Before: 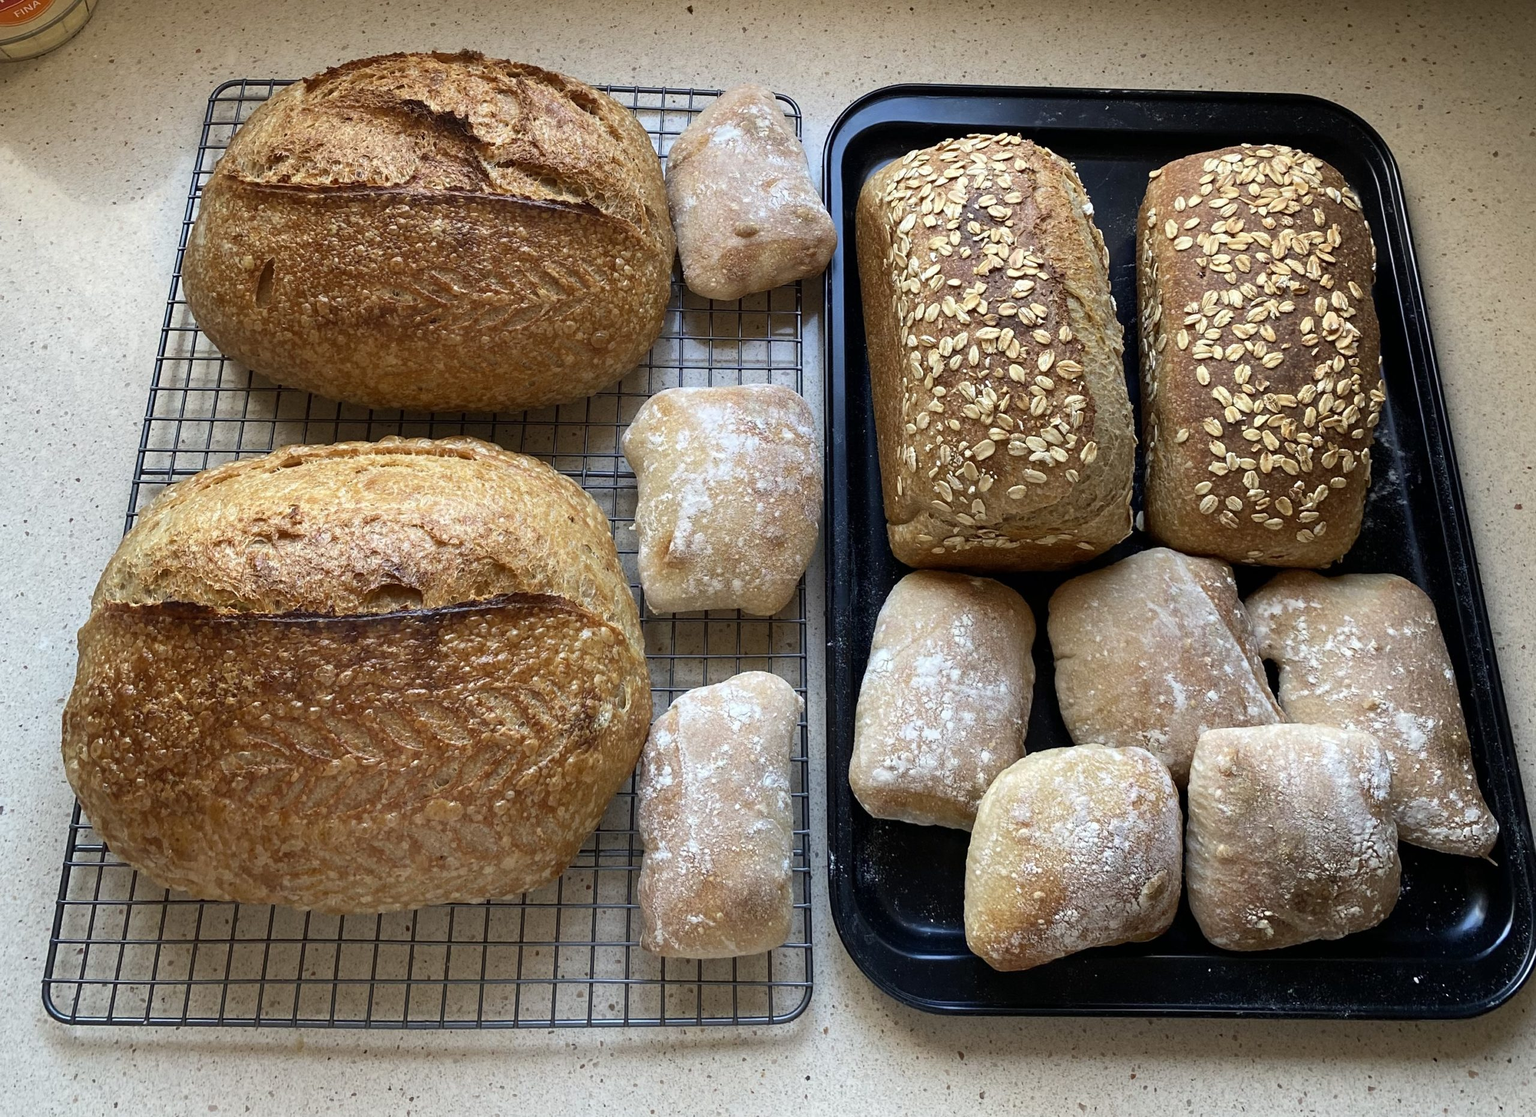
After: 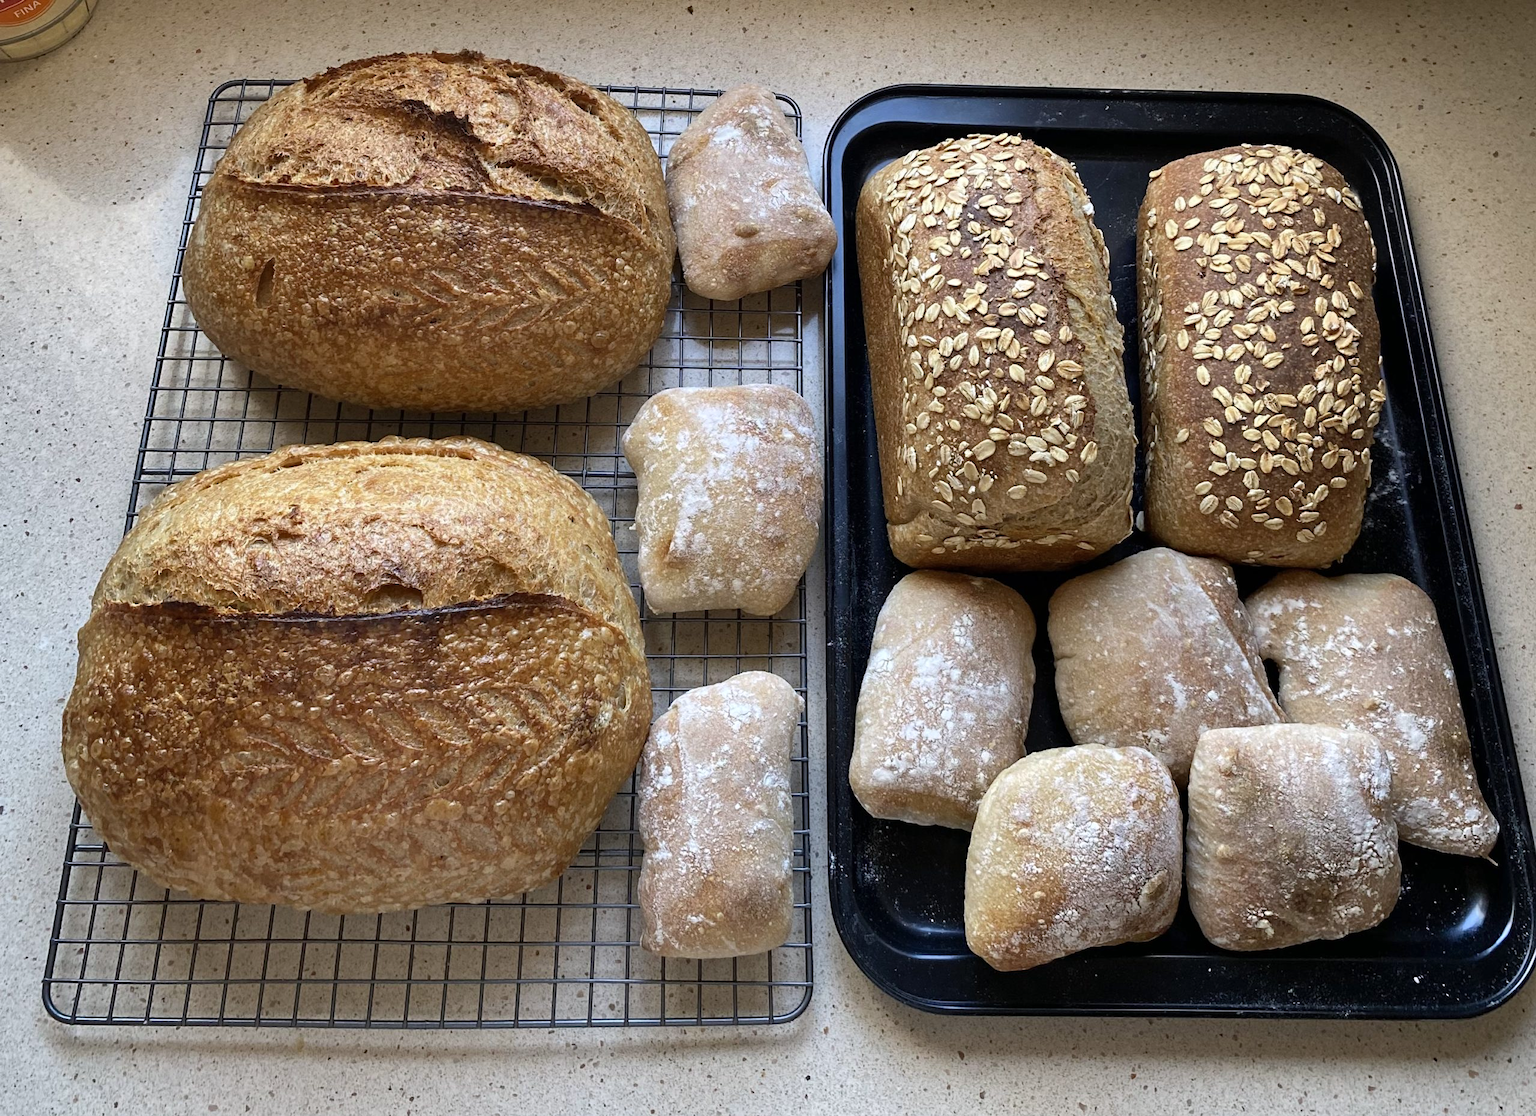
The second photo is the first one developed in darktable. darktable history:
white balance: red 1.004, blue 1.024
shadows and highlights: soften with gaussian
